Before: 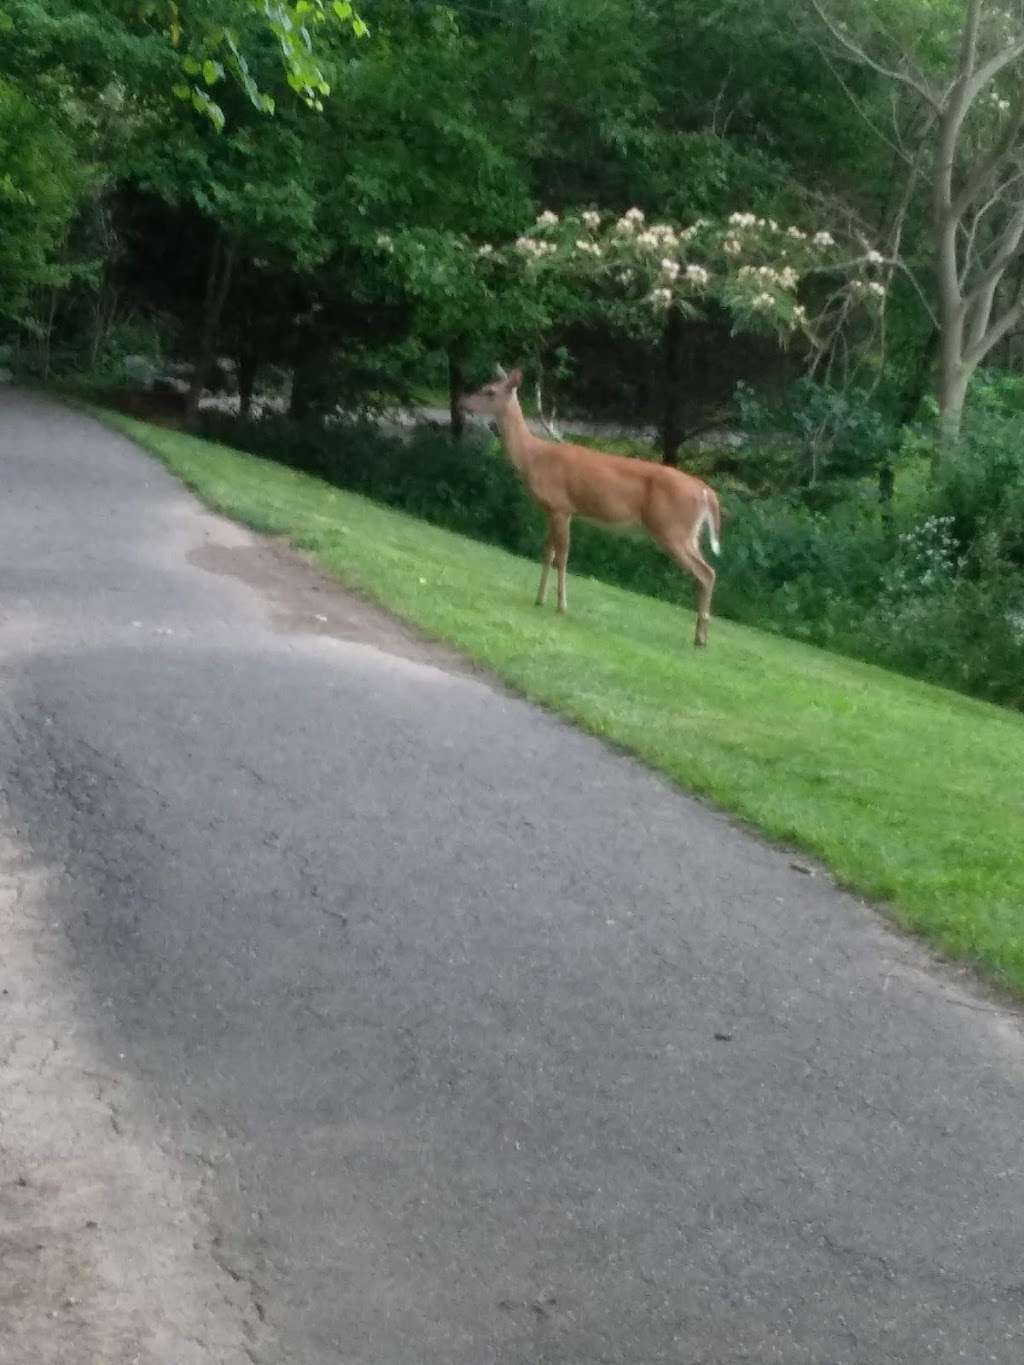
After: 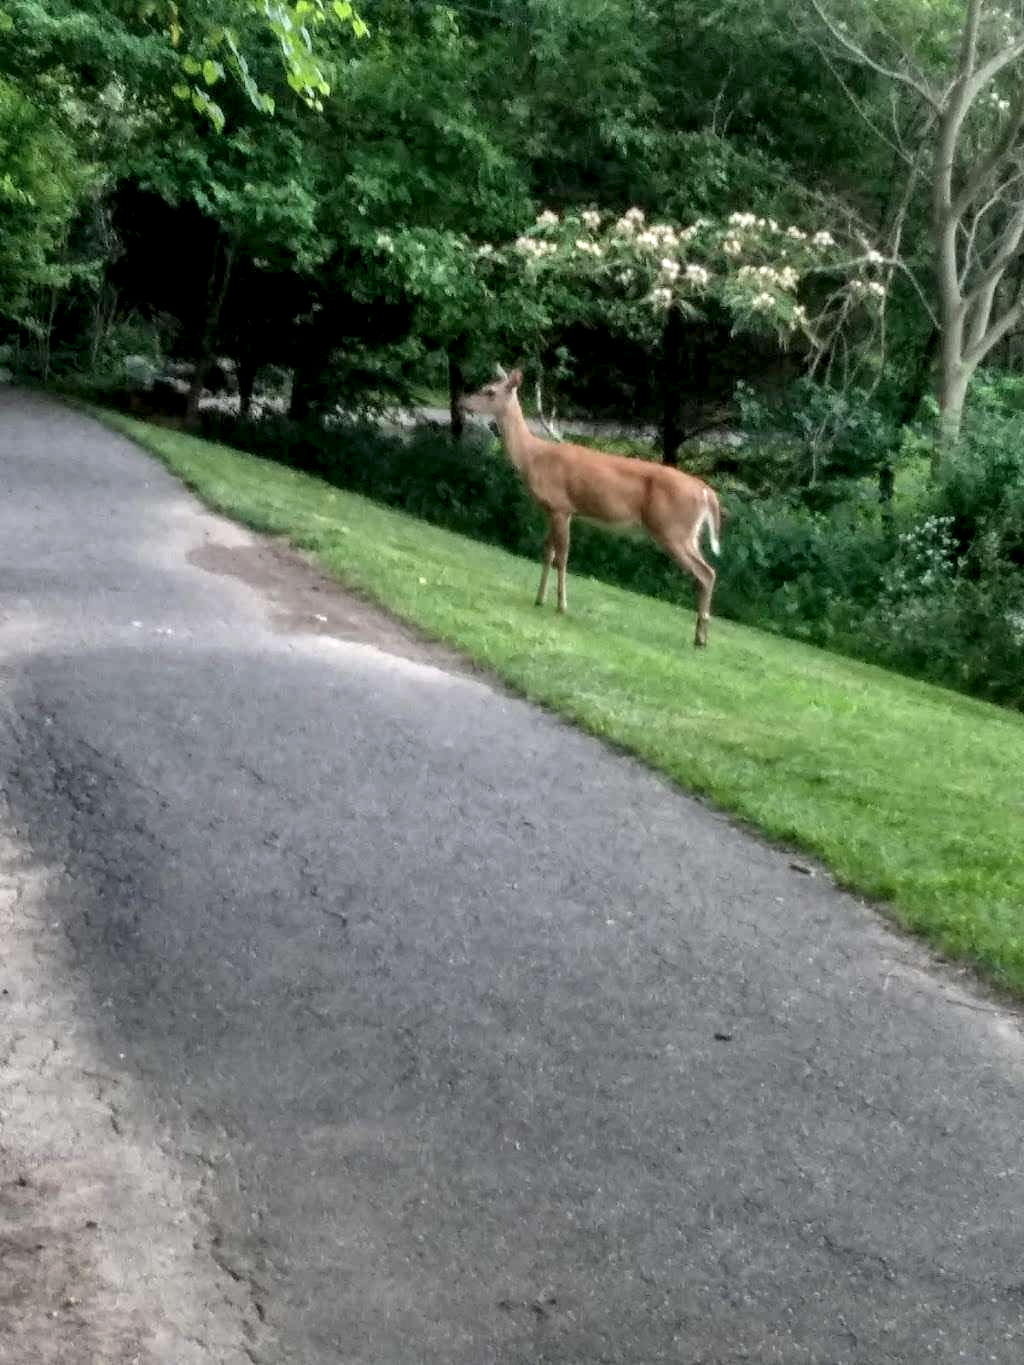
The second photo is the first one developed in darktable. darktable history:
local contrast: highlights 22%, shadows 71%, detail 170%
shadows and highlights: soften with gaussian
